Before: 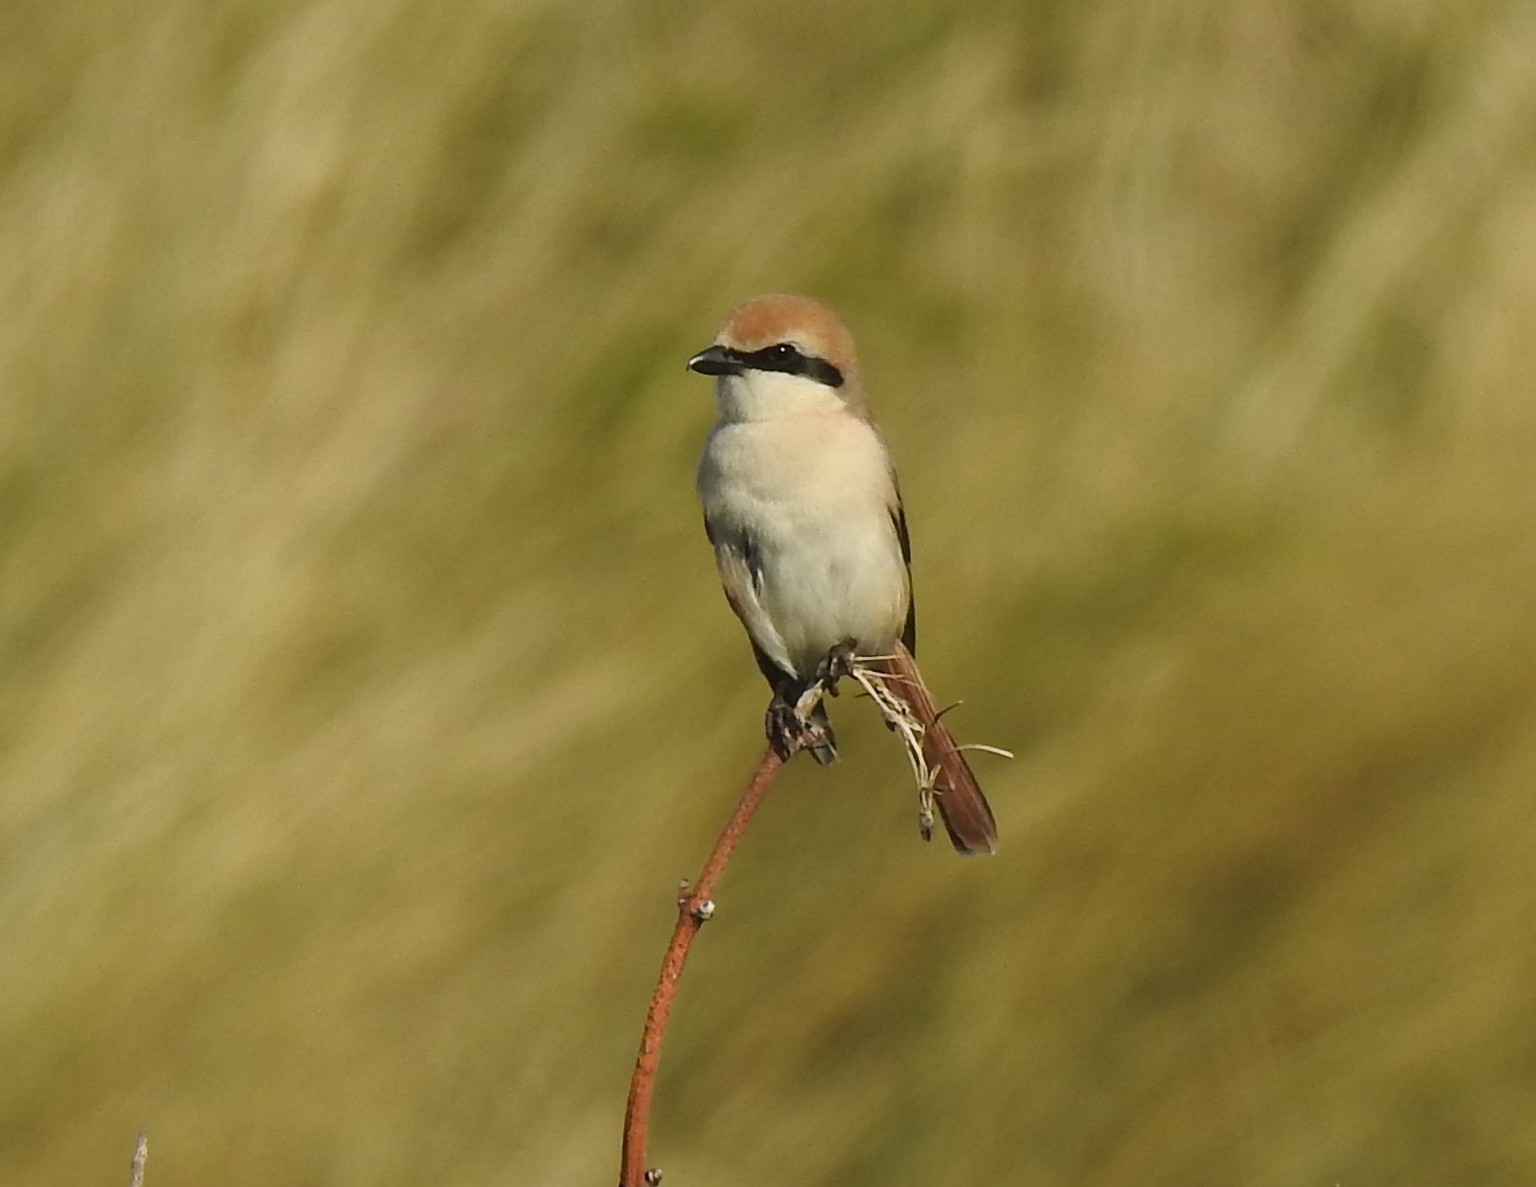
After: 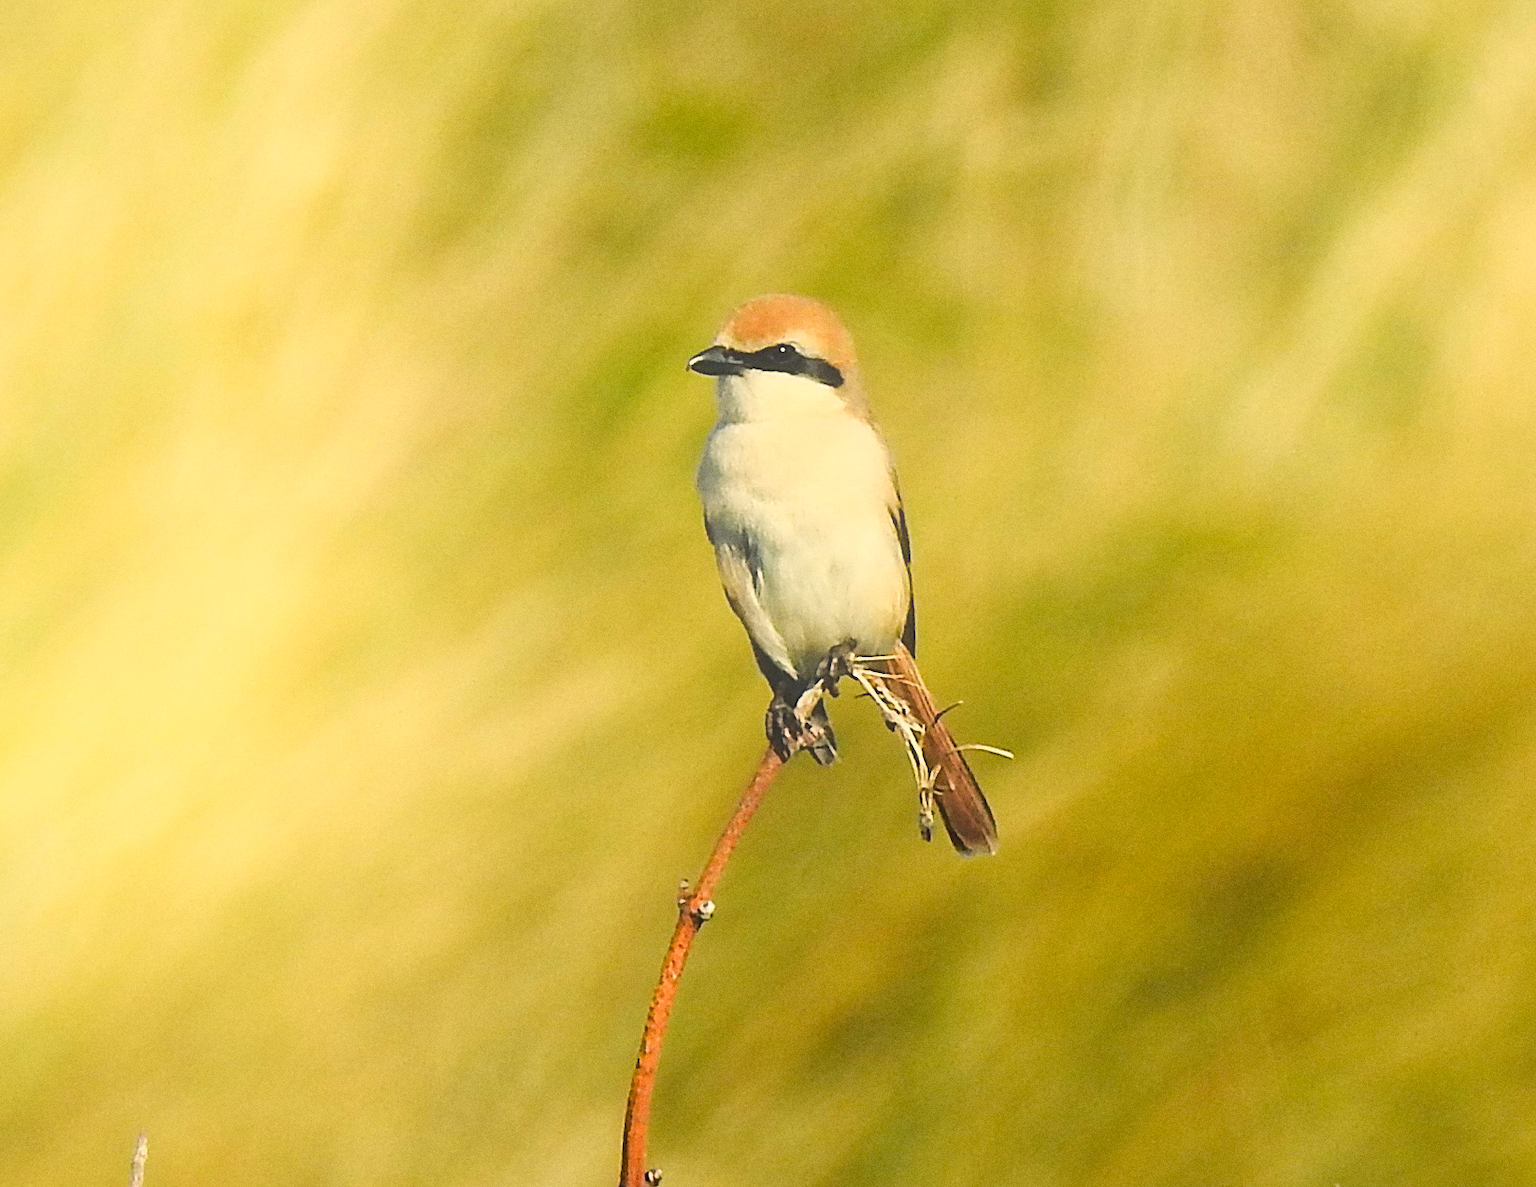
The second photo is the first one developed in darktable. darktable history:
grain: coarseness 0.09 ISO
sharpen: on, module defaults
bloom: size 40%
base curve: curves: ch0 [(0, 0) (0.028, 0.03) (0.121, 0.232) (0.46, 0.748) (0.859, 0.968) (1, 1)]
color balance rgb: shadows lift › chroma 2%, shadows lift › hue 219.6°, power › hue 313.2°, highlights gain › chroma 3%, highlights gain › hue 75.6°, global offset › luminance 0.5%, perceptual saturation grading › global saturation 15.33%, perceptual saturation grading › highlights -19.33%, perceptual saturation grading › shadows 20%, global vibrance 20%
